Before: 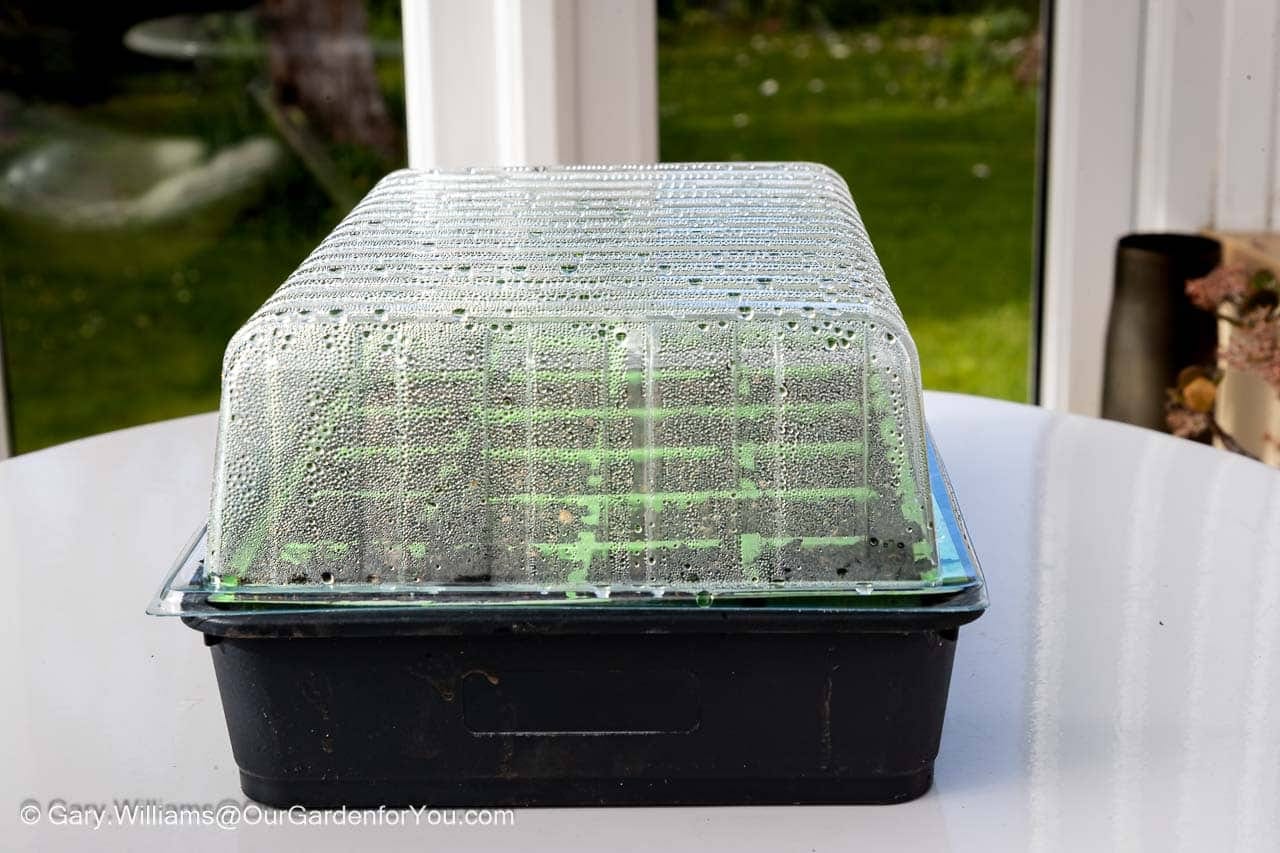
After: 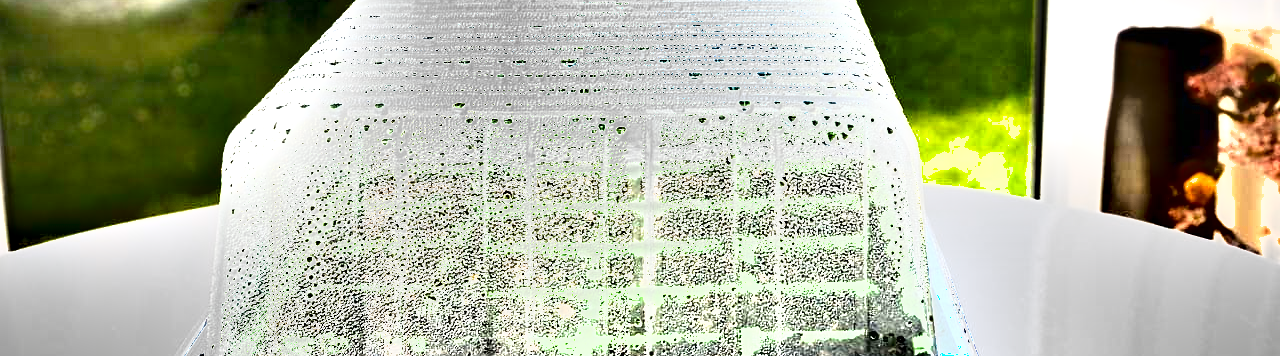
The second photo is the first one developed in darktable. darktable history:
crop and rotate: top 24.181%, bottom 33.977%
shadows and highlights: soften with gaussian
contrast brightness saturation: saturation -0.042
exposure: exposure 1.988 EV, compensate exposure bias true, compensate highlight preservation false
